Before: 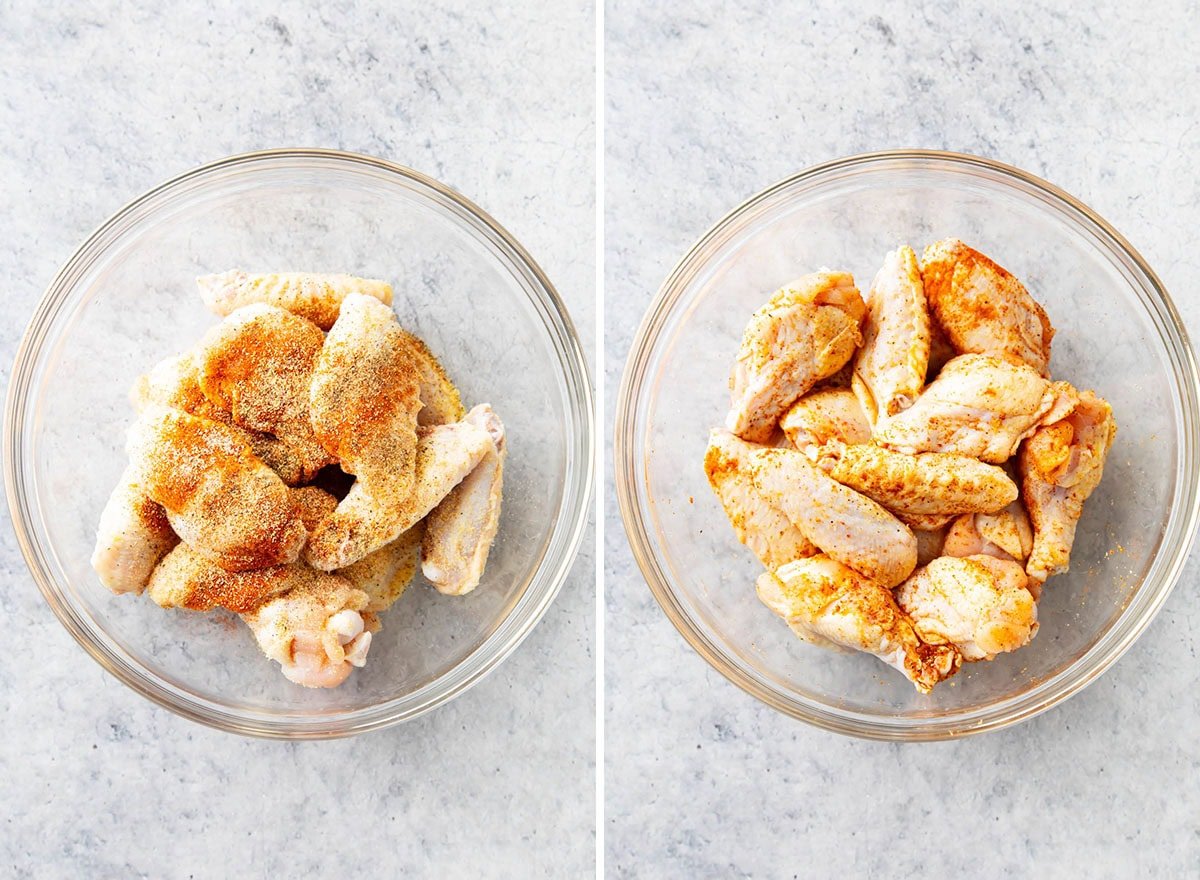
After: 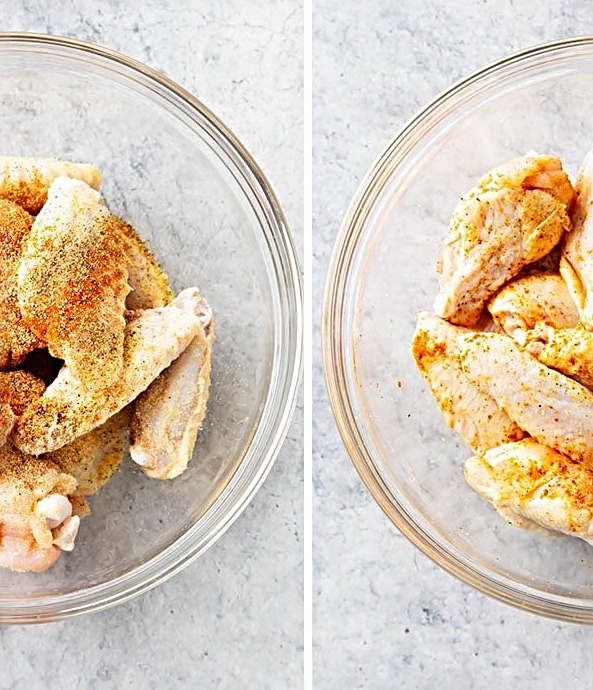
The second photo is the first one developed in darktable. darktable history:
tone equalizer: on, module defaults
sharpen: radius 4
crop and rotate: angle 0.02°, left 24.353%, top 13.219%, right 26.156%, bottom 8.224%
